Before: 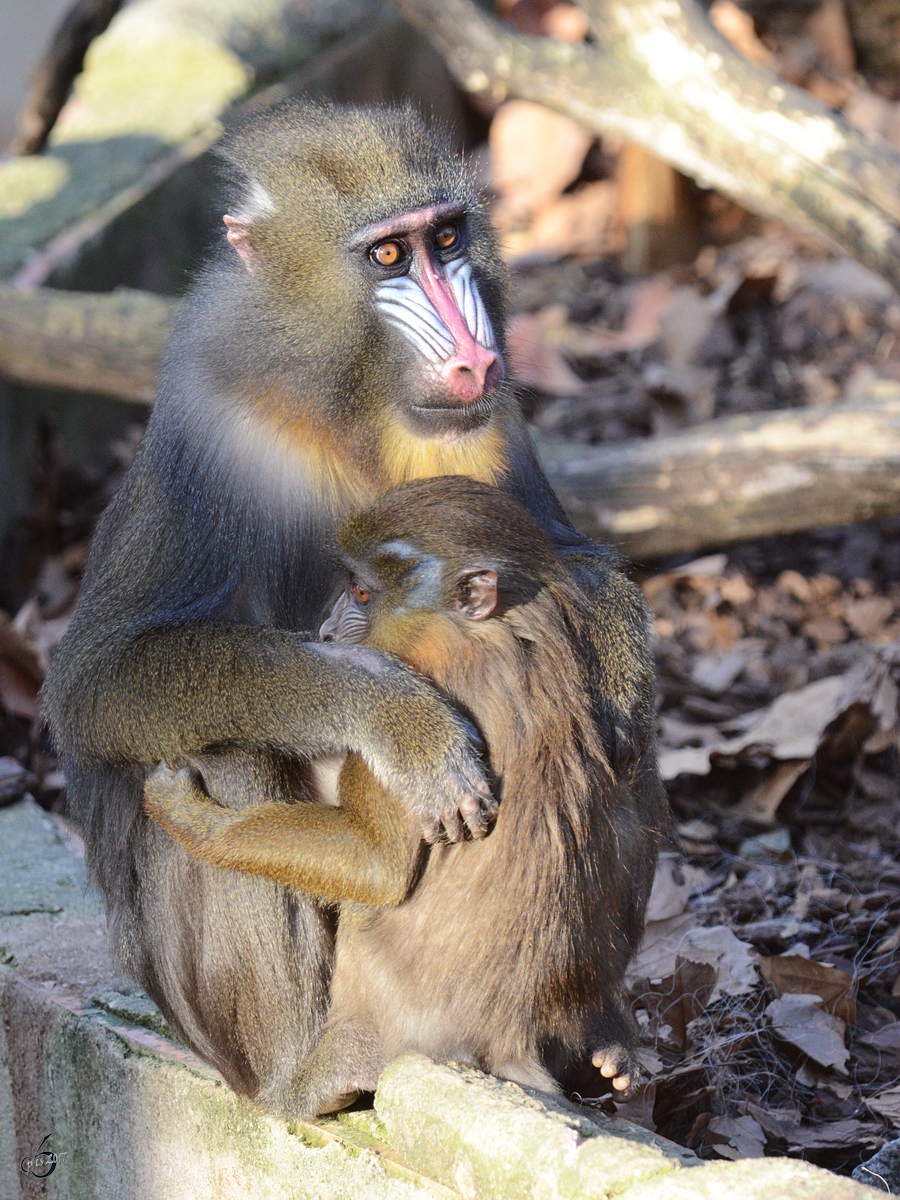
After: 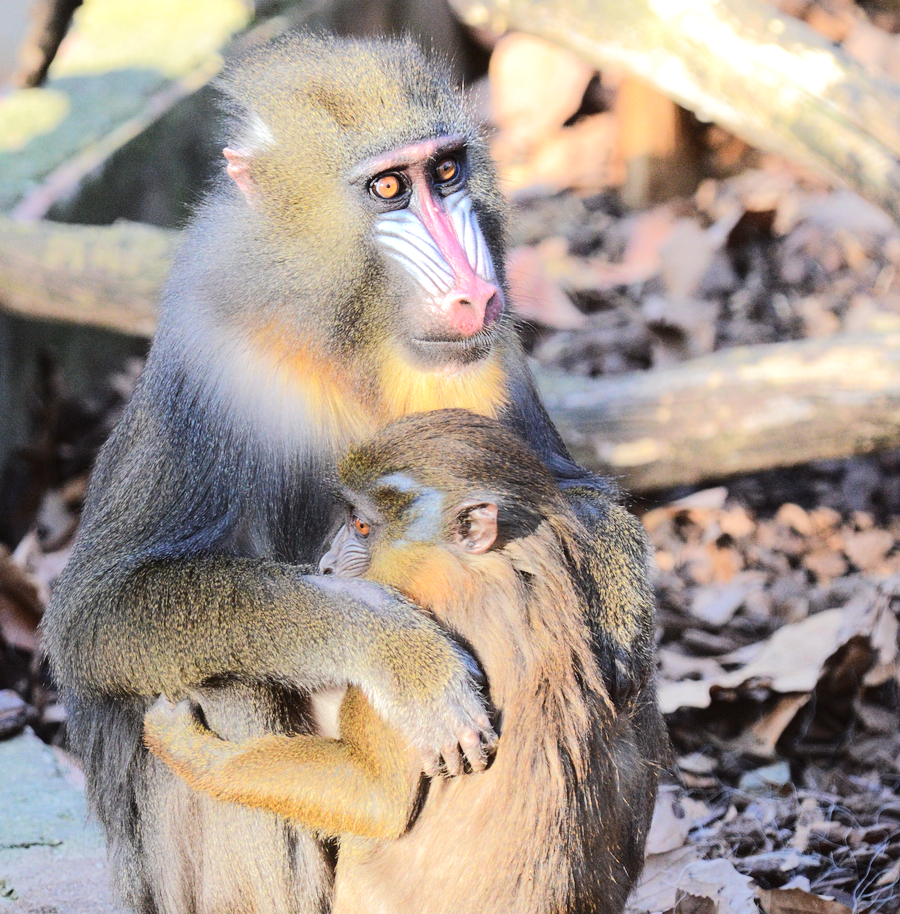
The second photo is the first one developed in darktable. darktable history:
tone equalizer: -7 EV 0.149 EV, -6 EV 0.607 EV, -5 EV 1.11 EV, -4 EV 1.31 EV, -3 EV 1.12 EV, -2 EV 0.6 EV, -1 EV 0.168 EV, edges refinement/feathering 500, mask exposure compensation -1.57 EV, preserve details no
crop: top 5.663%, bottom 18.108%
exposure: compensate highlight preservation false
